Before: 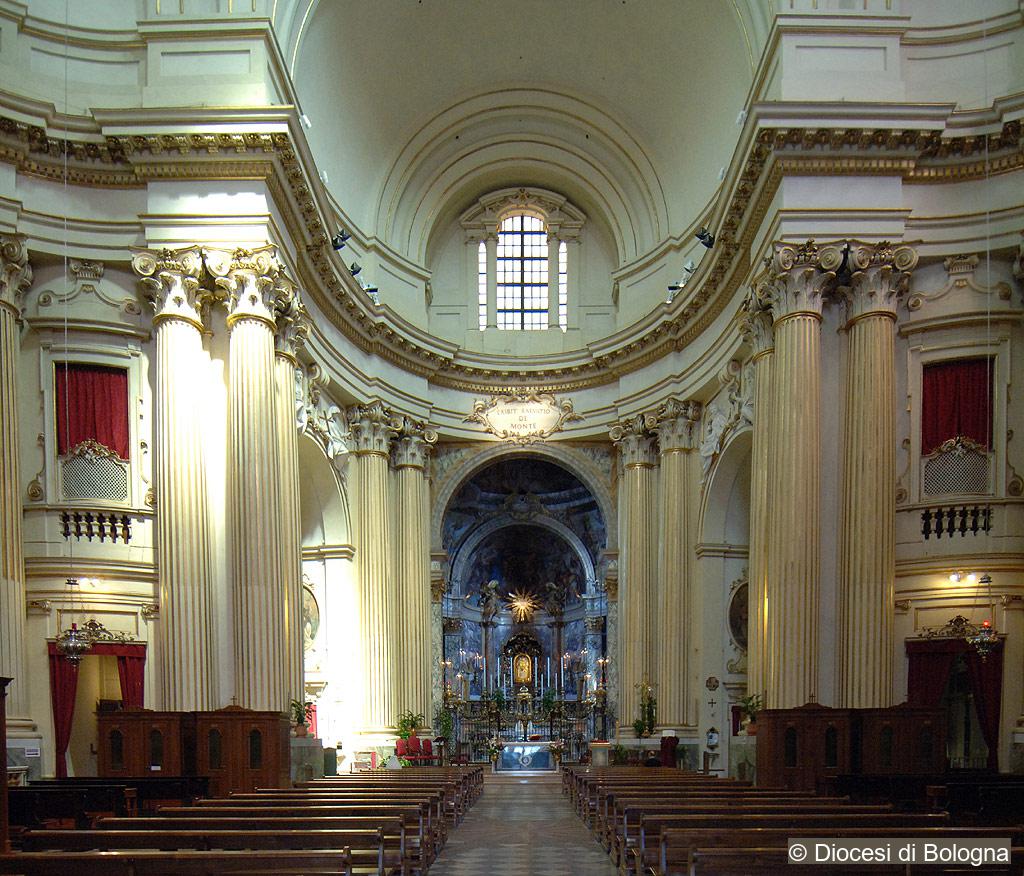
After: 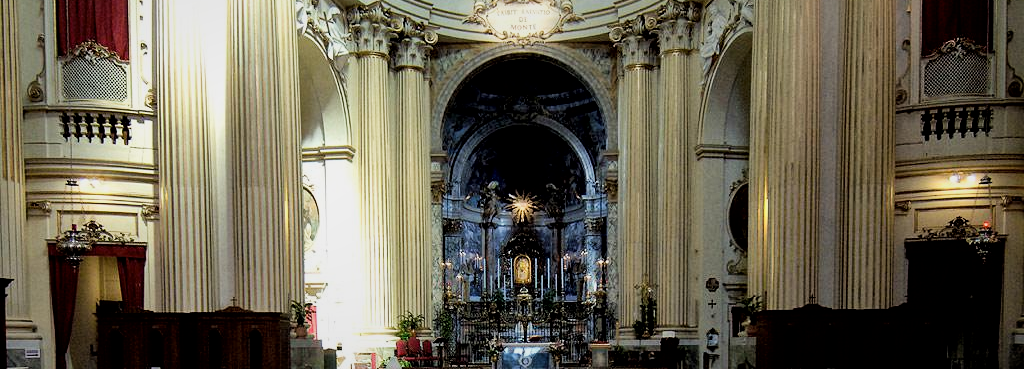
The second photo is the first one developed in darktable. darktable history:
filmic rgb: black relative exposure -5 EV, hardness 2.88, contrast 1.2, highlights saturation mix -30%
local contrast: mode bilateral grid, contrast 25, coarseness 60, detail 151%, midtone range 0.2
crop: top 45.551%, bottom 12.262%
